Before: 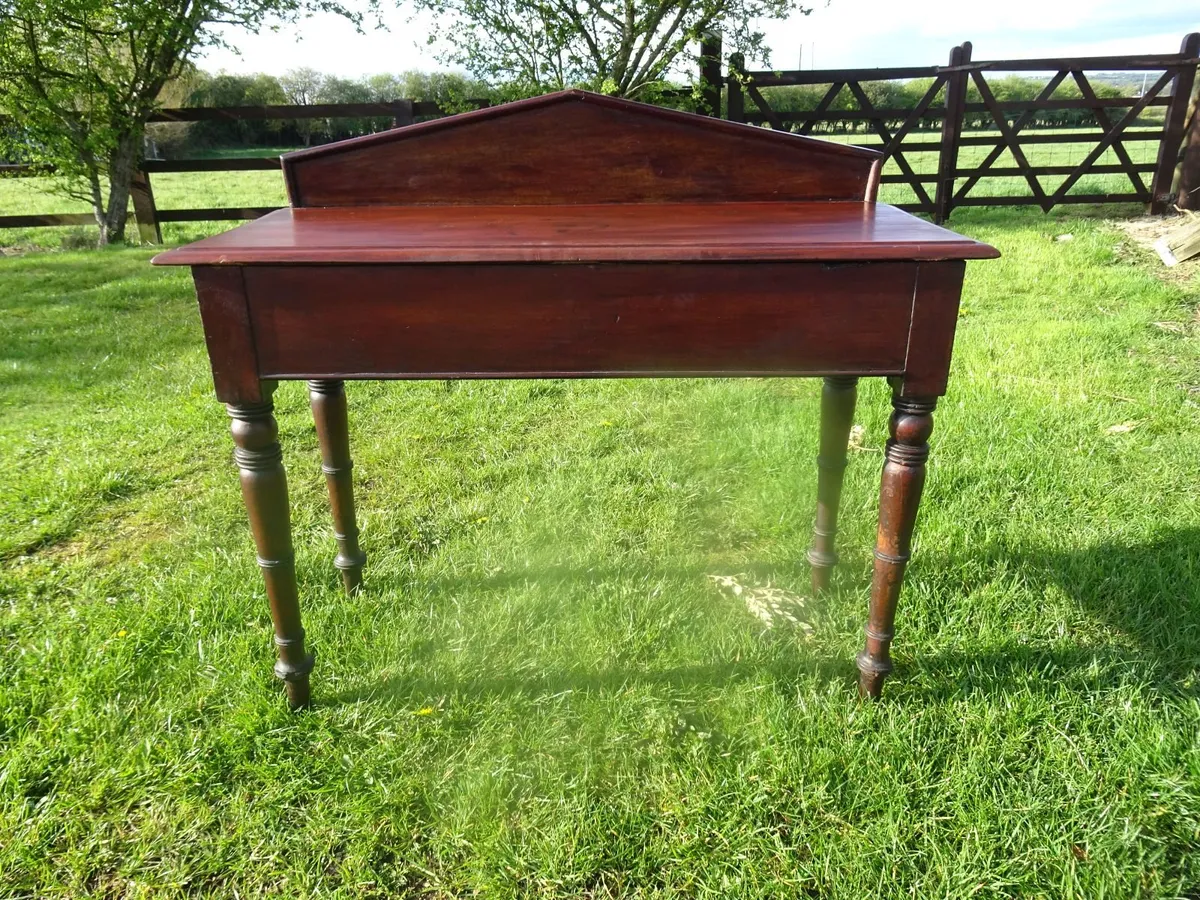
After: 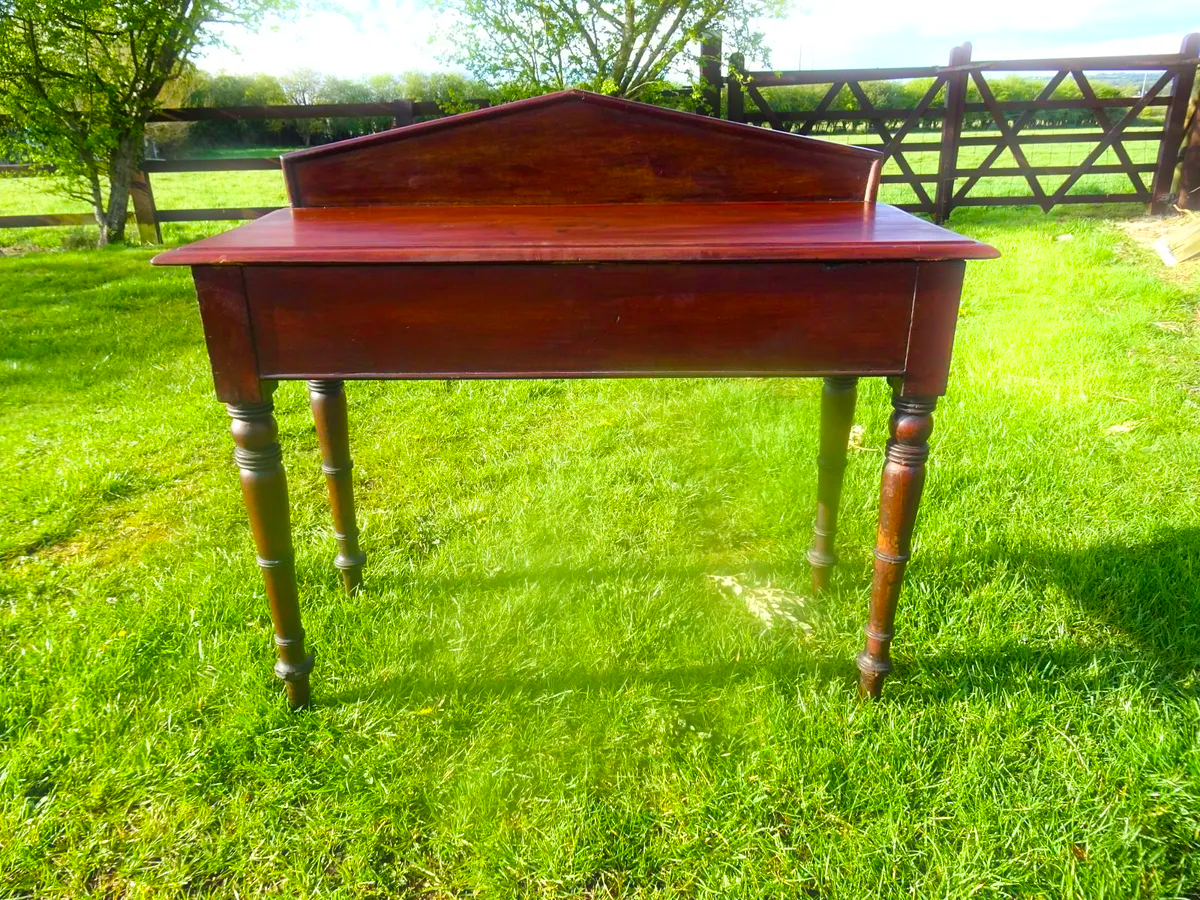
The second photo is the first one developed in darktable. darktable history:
velvia: strength 51%, mid-tones bias 0.51
bloom: size 5%, threshold 95%, strength 15%
